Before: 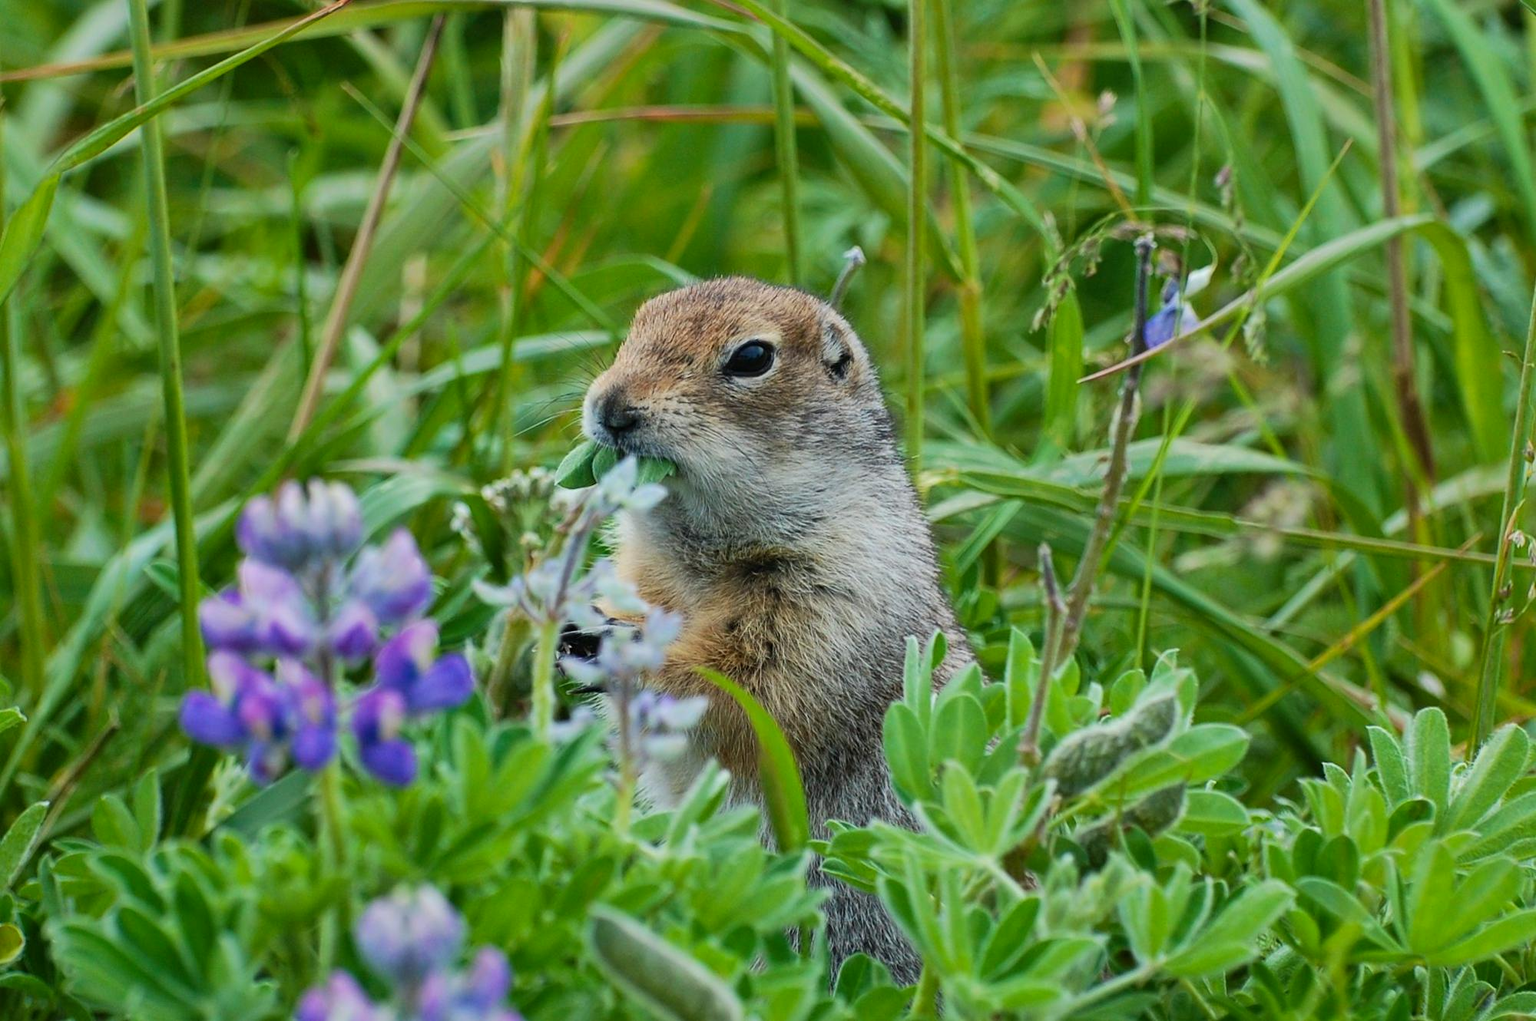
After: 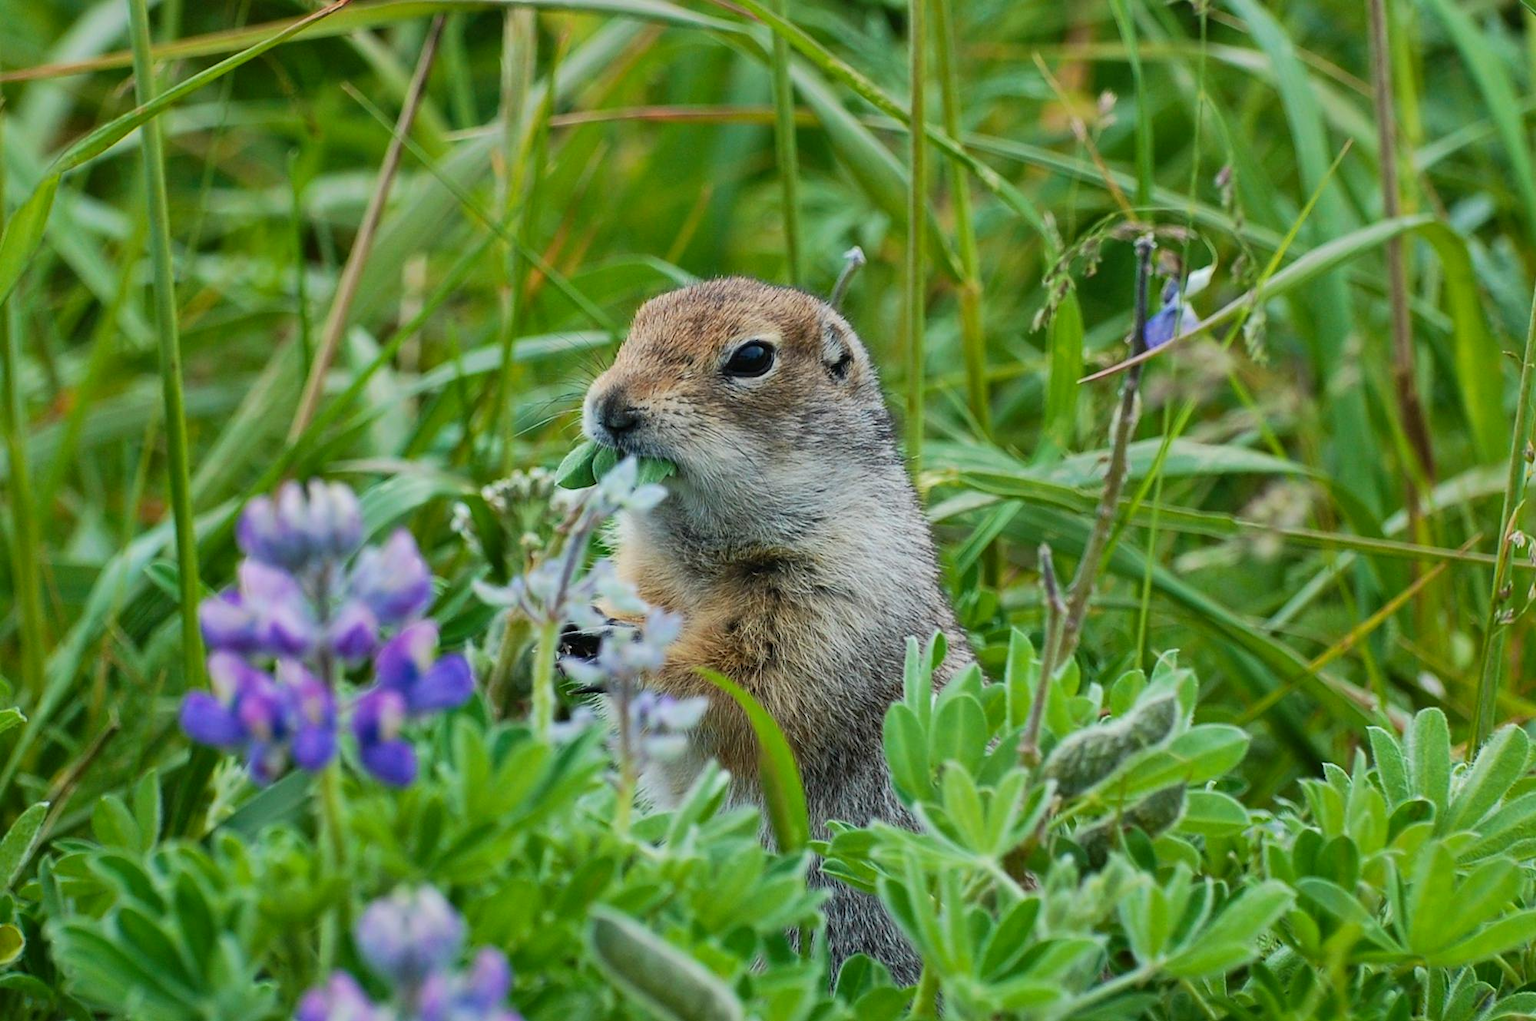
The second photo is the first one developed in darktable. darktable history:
color calibration: illuminant same as pipeline (D50), adaptation none (bypass), x 0.331, y 0.335, temperature 5024.19 K, gamut compression 0.976
